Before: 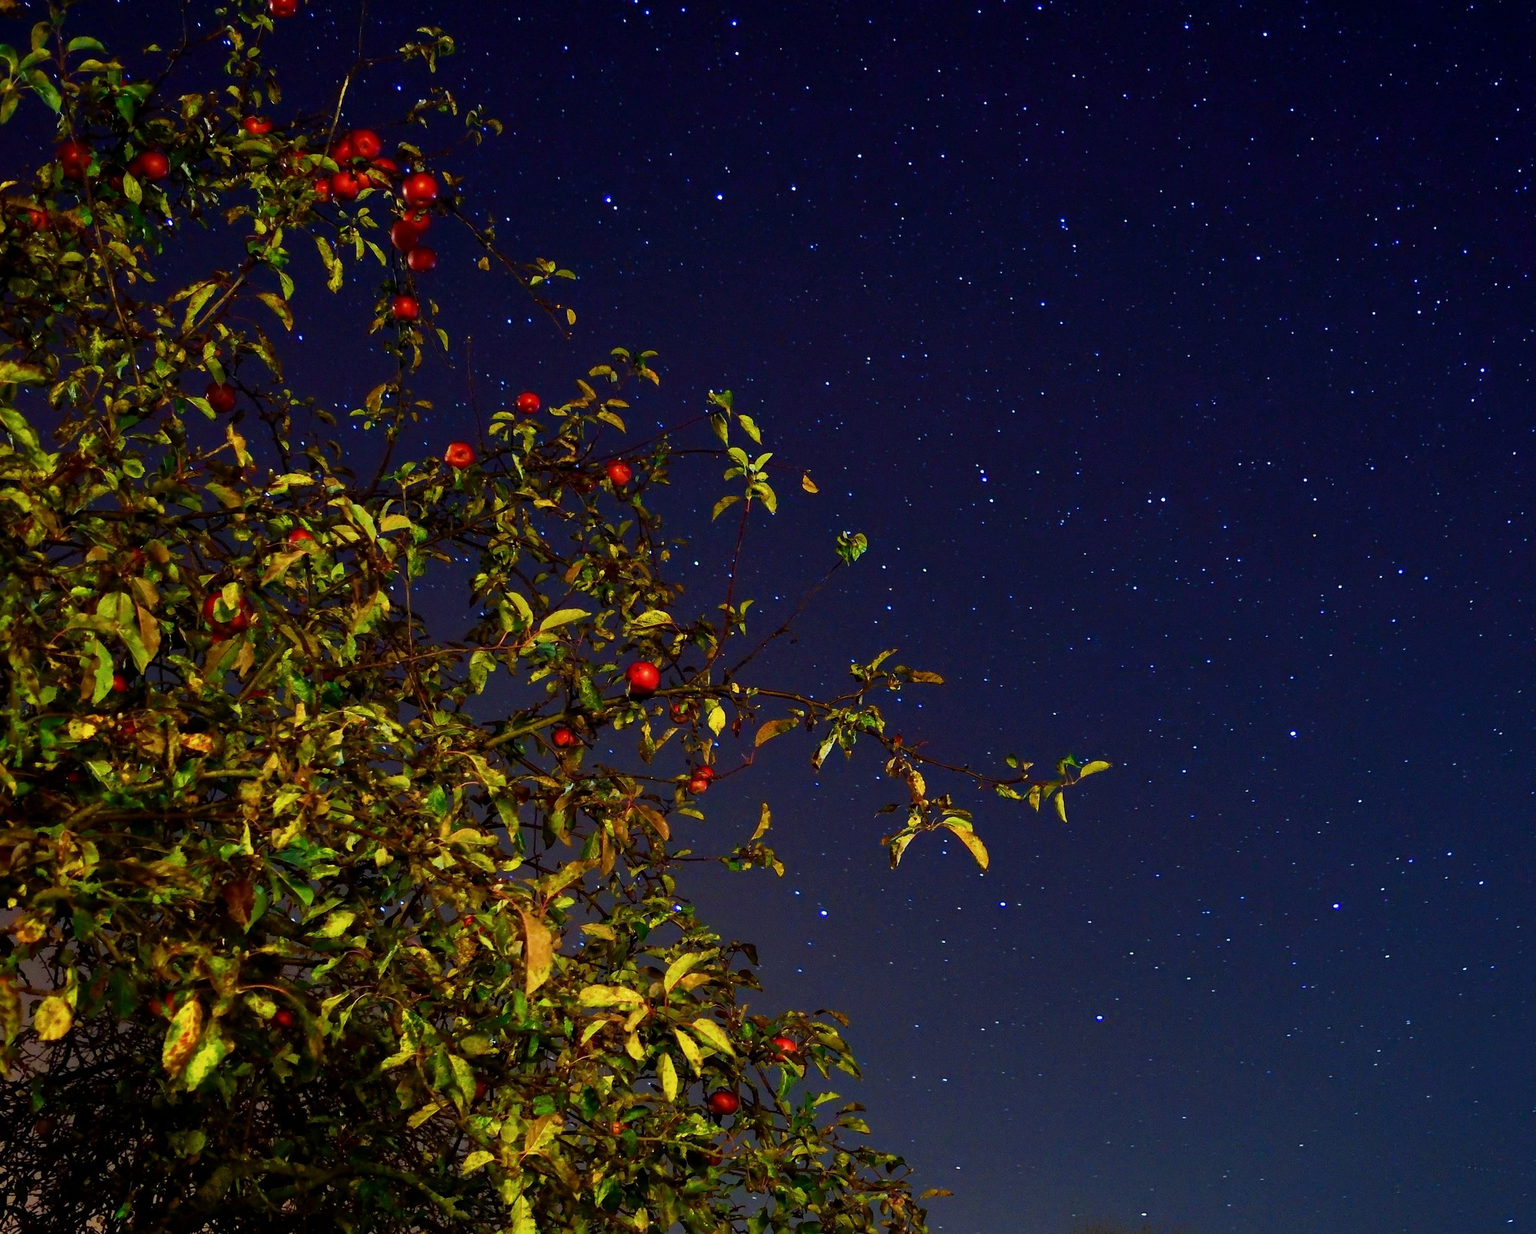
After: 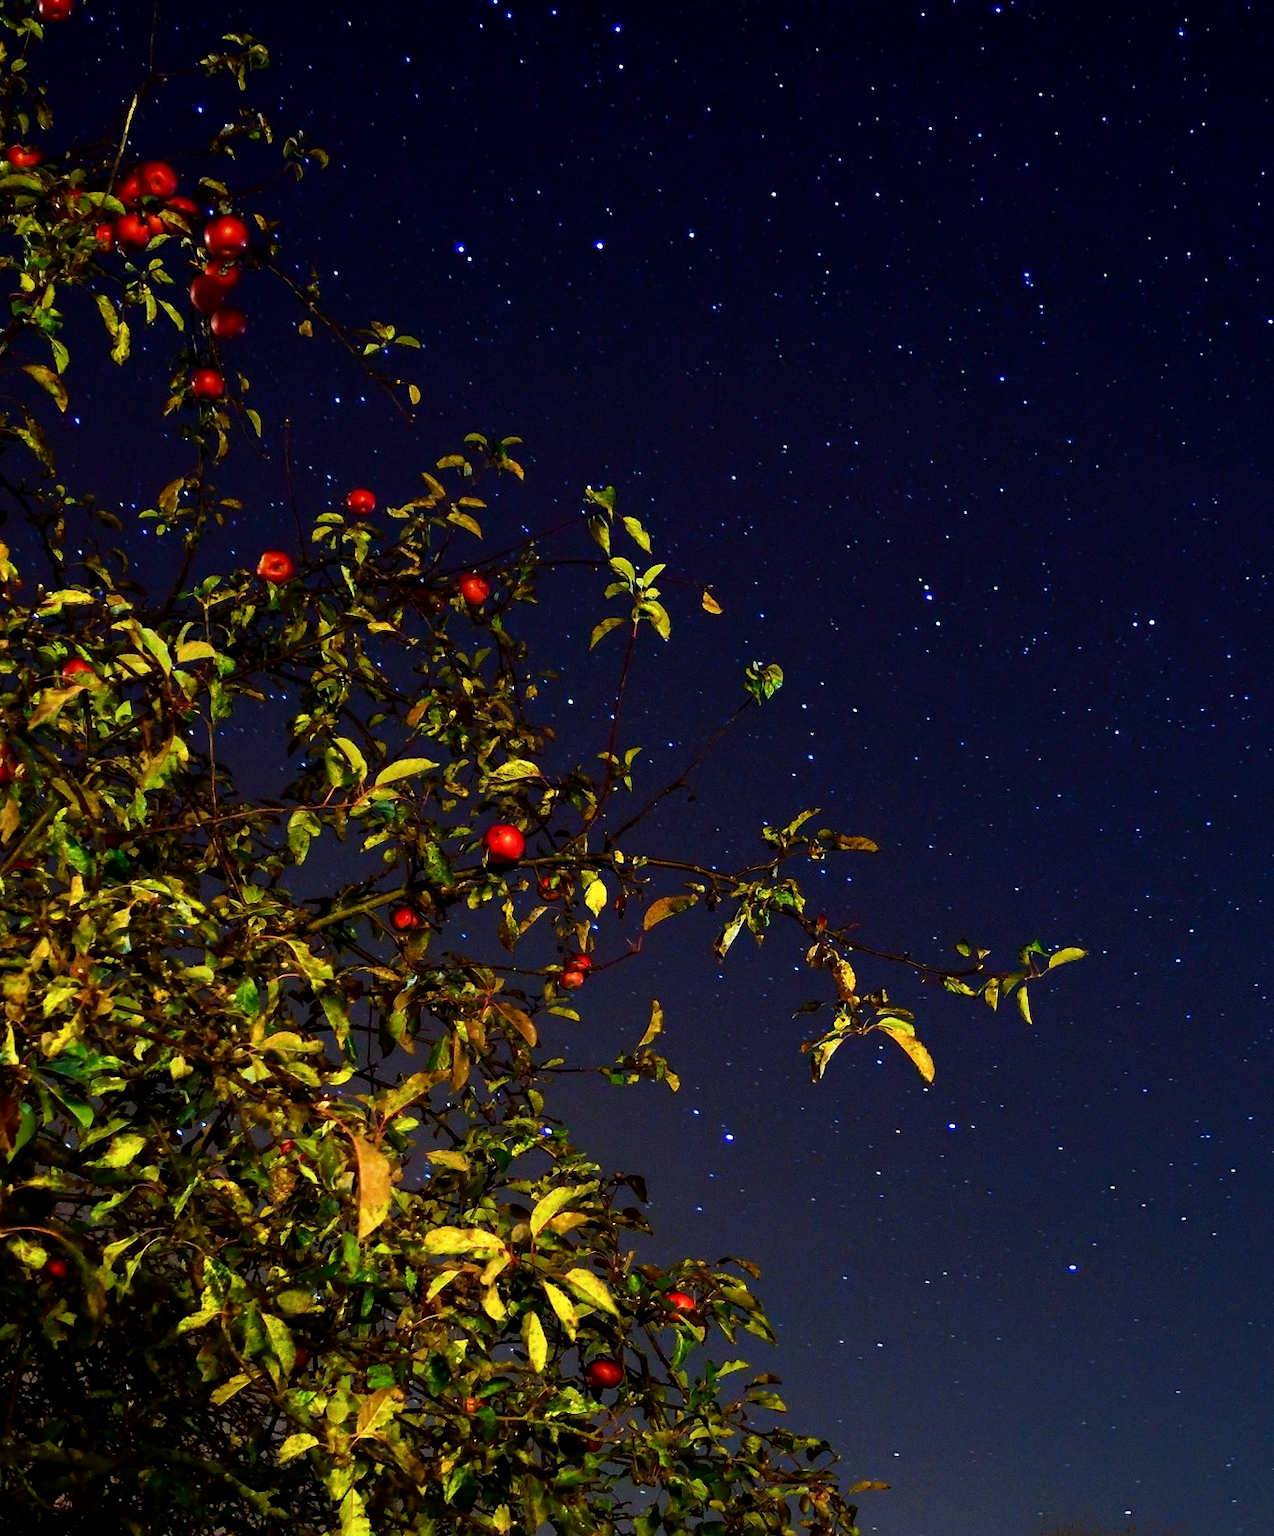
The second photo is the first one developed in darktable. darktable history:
crop and rotate: left 15.554%, right 17.808%
tone equalizer: -8 EV -0.721 EV, -7 EV -0.704 EV, -6 EV -0.606 EV, -5 EV -0.369 EV, -3 EV 0.389 EV, -2 EV 0.6 EV, -1 EV 0.676 EV, +0 EV 0.768 EV
exposure: black level correction 0.001, exposure -0.205 EV, compensate highlight preservation false
